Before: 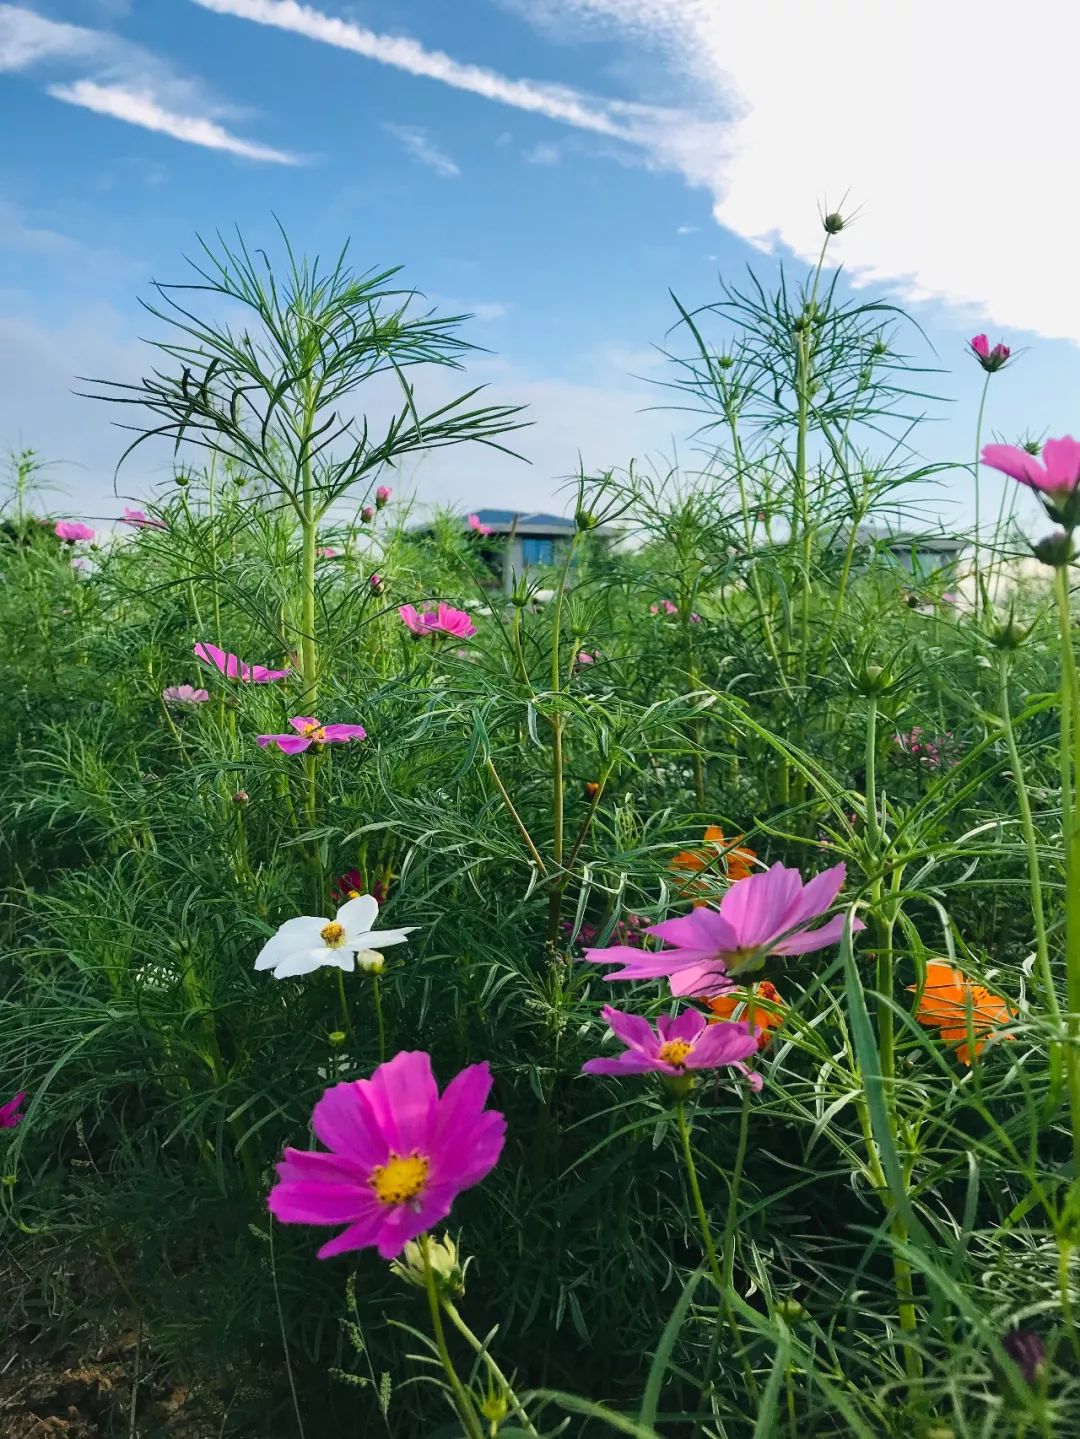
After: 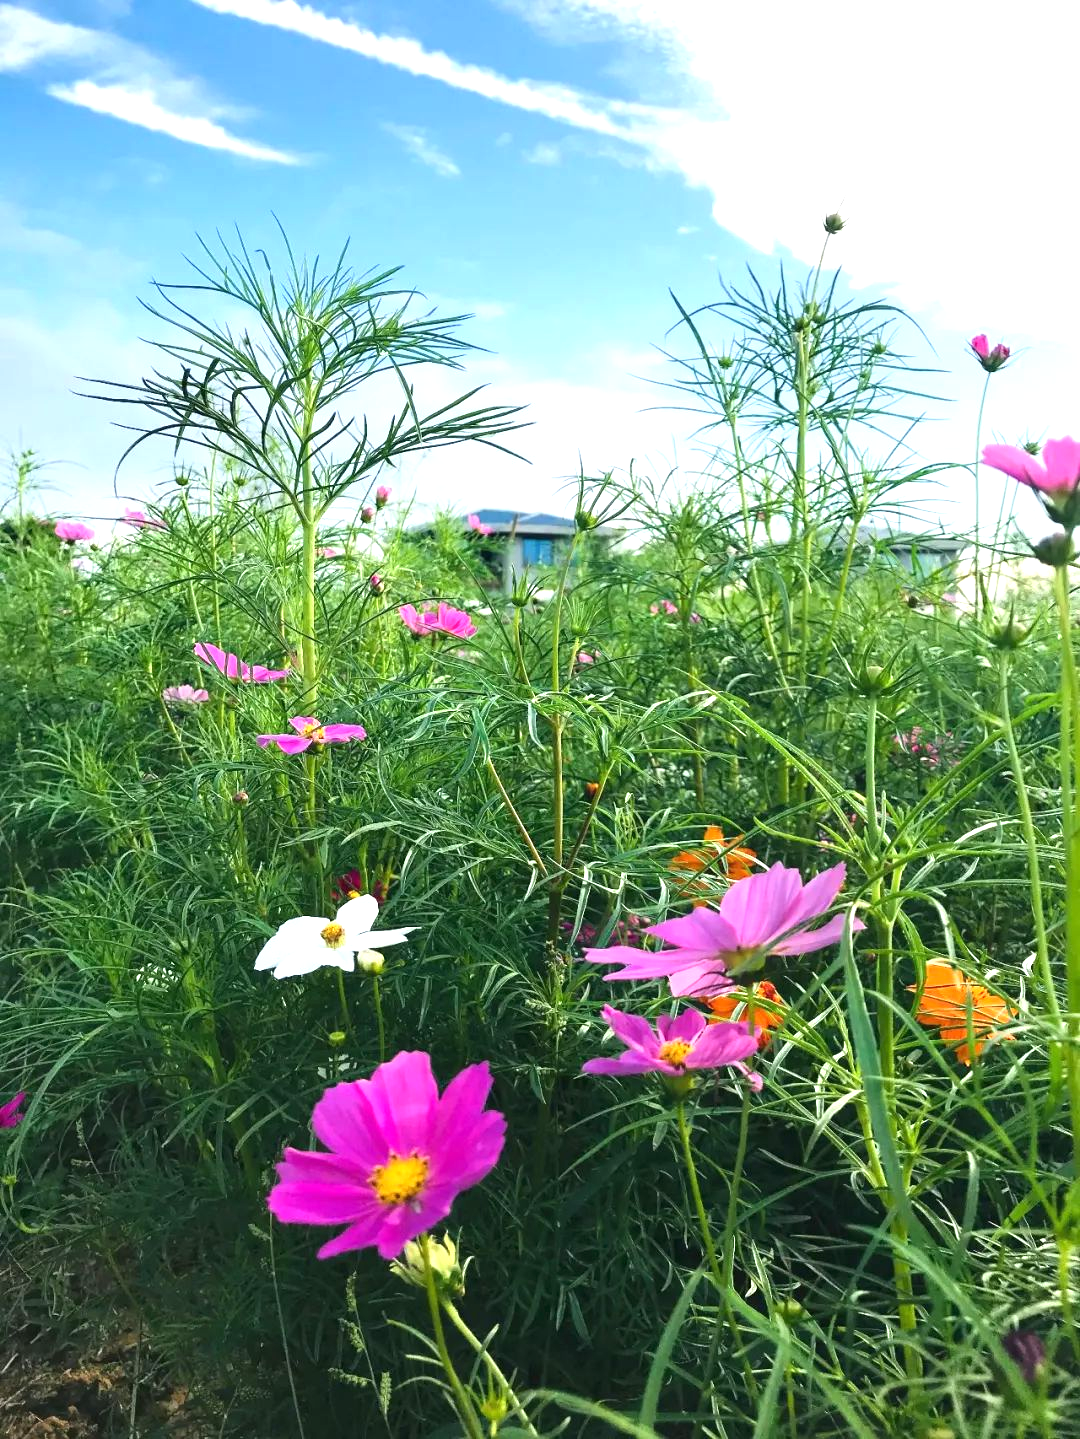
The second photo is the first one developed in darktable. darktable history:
exposure: black level correction 0, exposure 0.9 EV, compensate highlight preservation false
